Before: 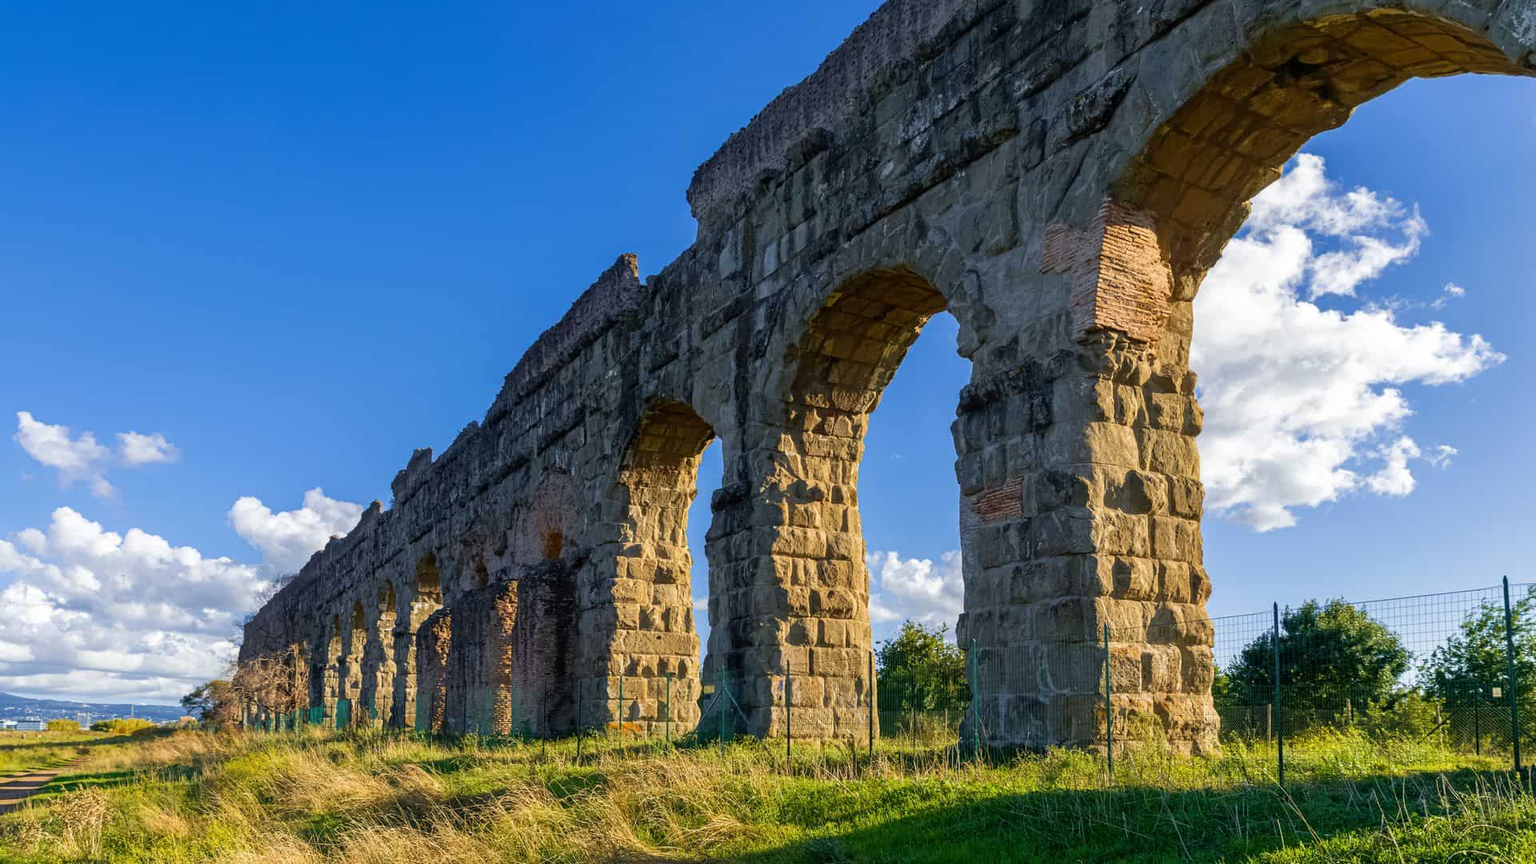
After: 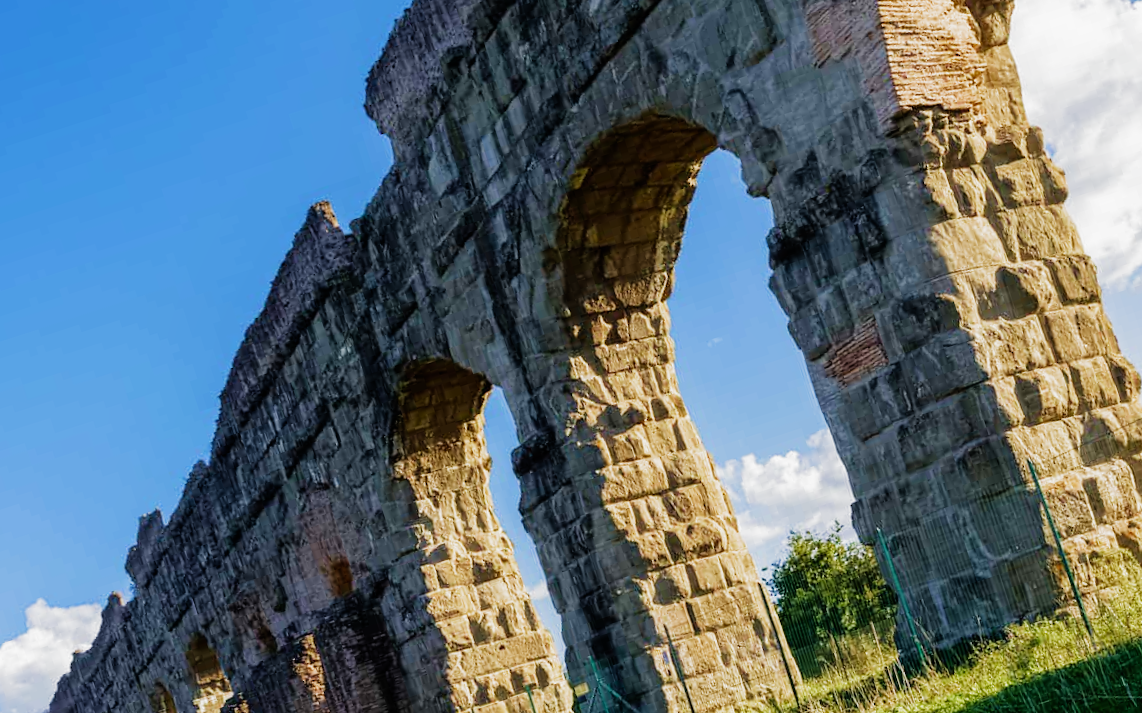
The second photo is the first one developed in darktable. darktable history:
tone equalizer: -8 EV -0.736 EV, -7 EV -0.681 EV, -6 EV -0.624 EV, -5 EV -0.406 EV, -3 EV 0.386 EV, -2 EV 0.6 EV, -1 EV 0.695 EV, +0 EV 0.729 EV
crop and rotate: angle 17.86°, left 6.898%, right 4.014%, bottom 1.155%
filmic rgb: black relative exposure -14.16 EV, white relative exposure 3.38 EV, threshold 5.98 EV, hardness 7.95, contrast 0.997, add noise in highlights 0, preserve chrominance no, color science v3 (2019), use custom middle-gray values true, contrast in highlights soft, enable highlight reconstruction true
velvia: on, module defaults
